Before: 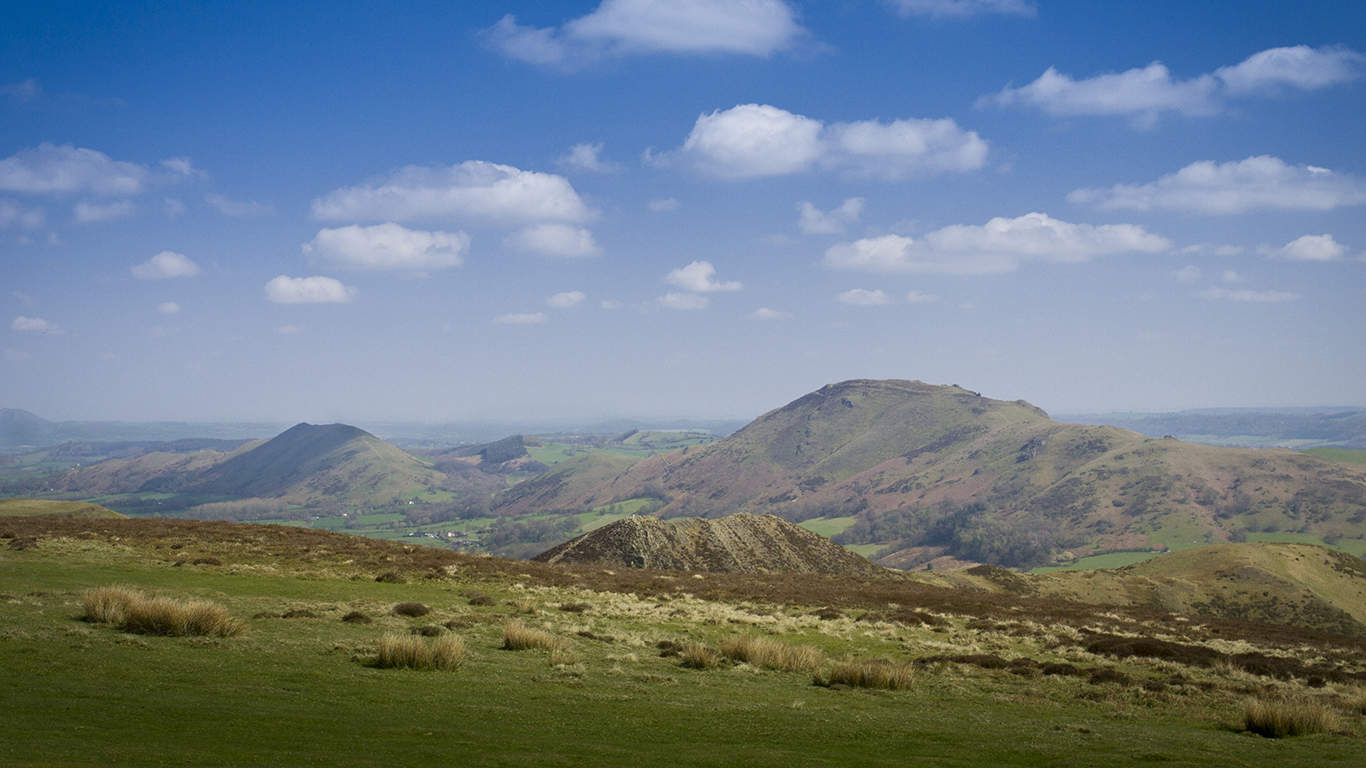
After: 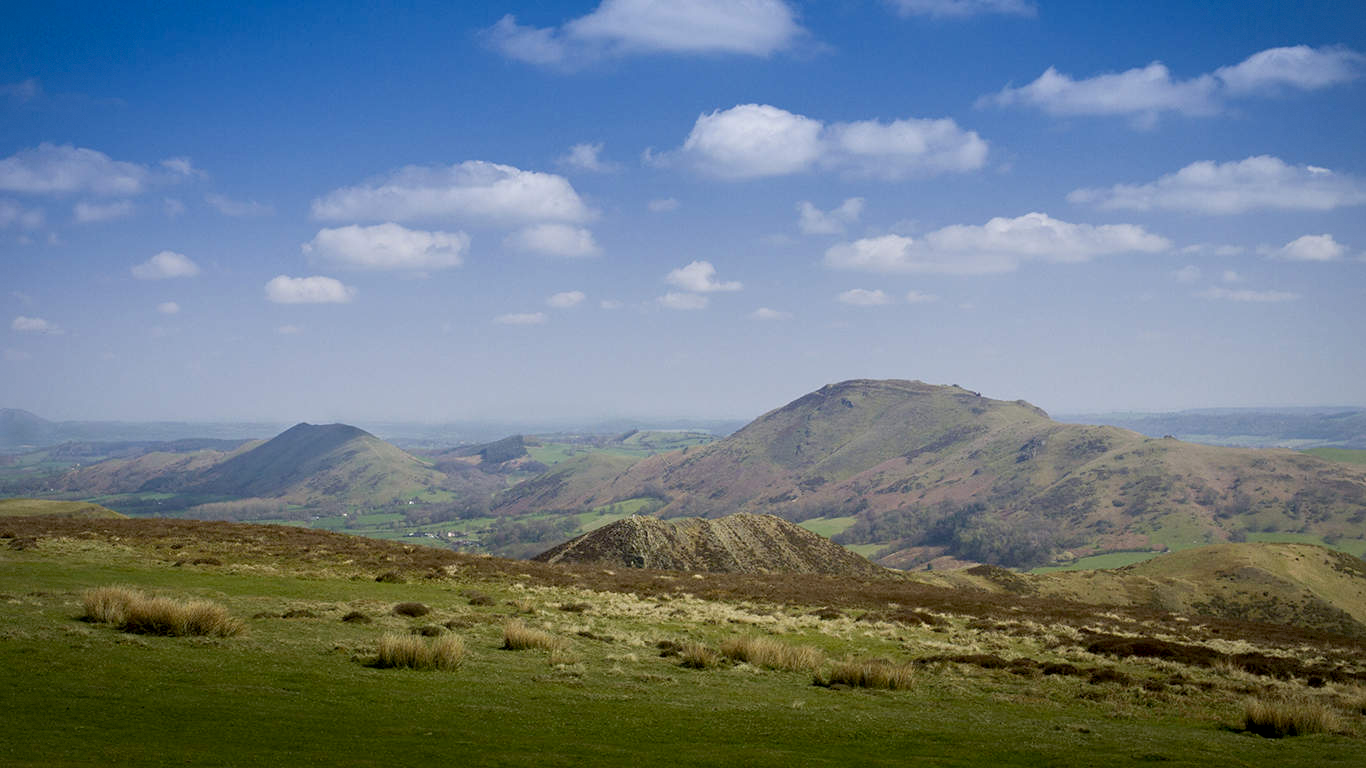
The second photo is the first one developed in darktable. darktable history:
vignetting: fall-off start 97.28%, fall-off radius 79%, brightness -0.462, saturation -0.3, width/height ratio 1.114, dithering 8-bit output, unbound false
exposure: black level correction 0.009, exposure 0.014 EV, compensate highlight preservation false
